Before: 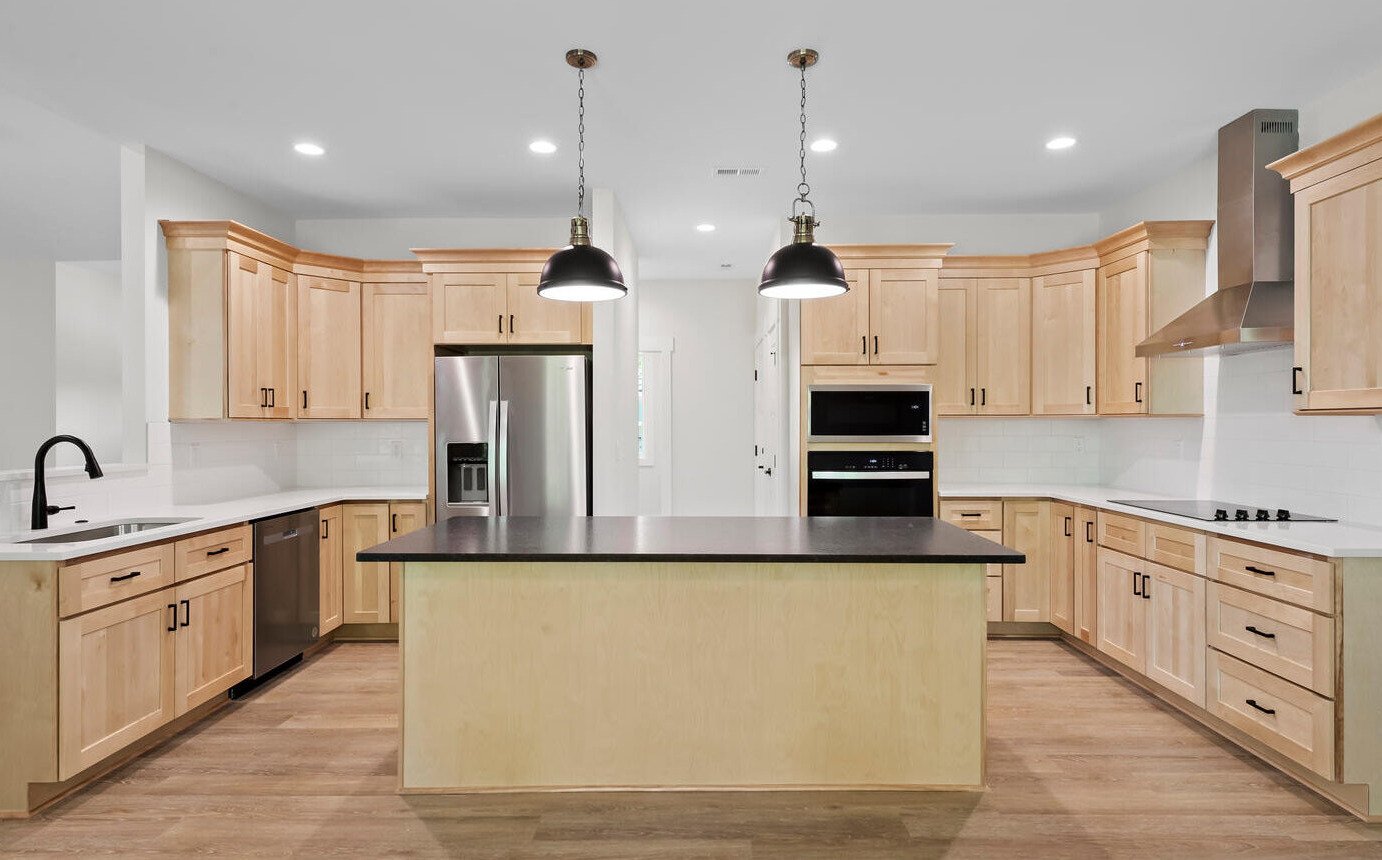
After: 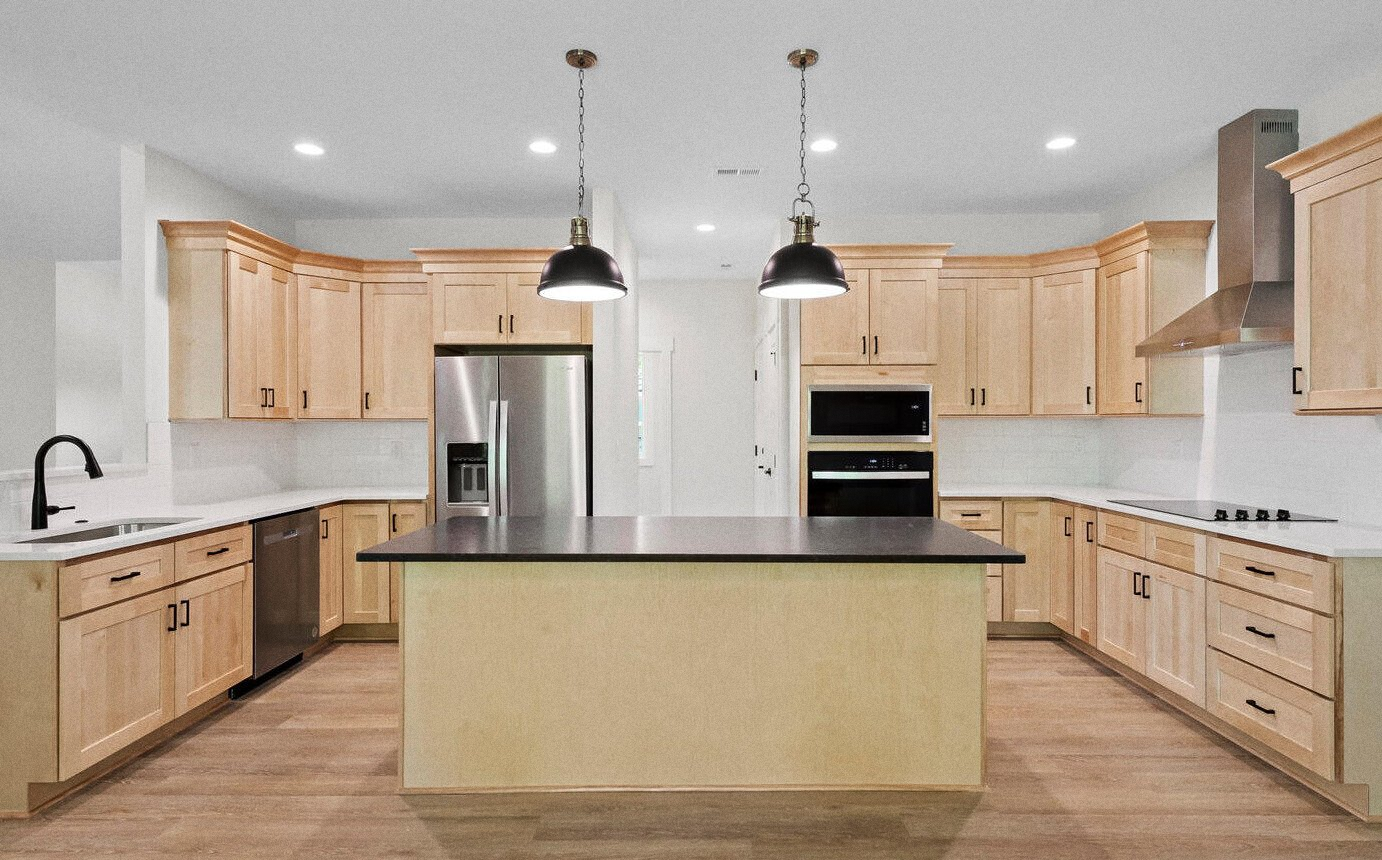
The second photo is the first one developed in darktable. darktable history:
grain: coarseness 0.47 ISO
